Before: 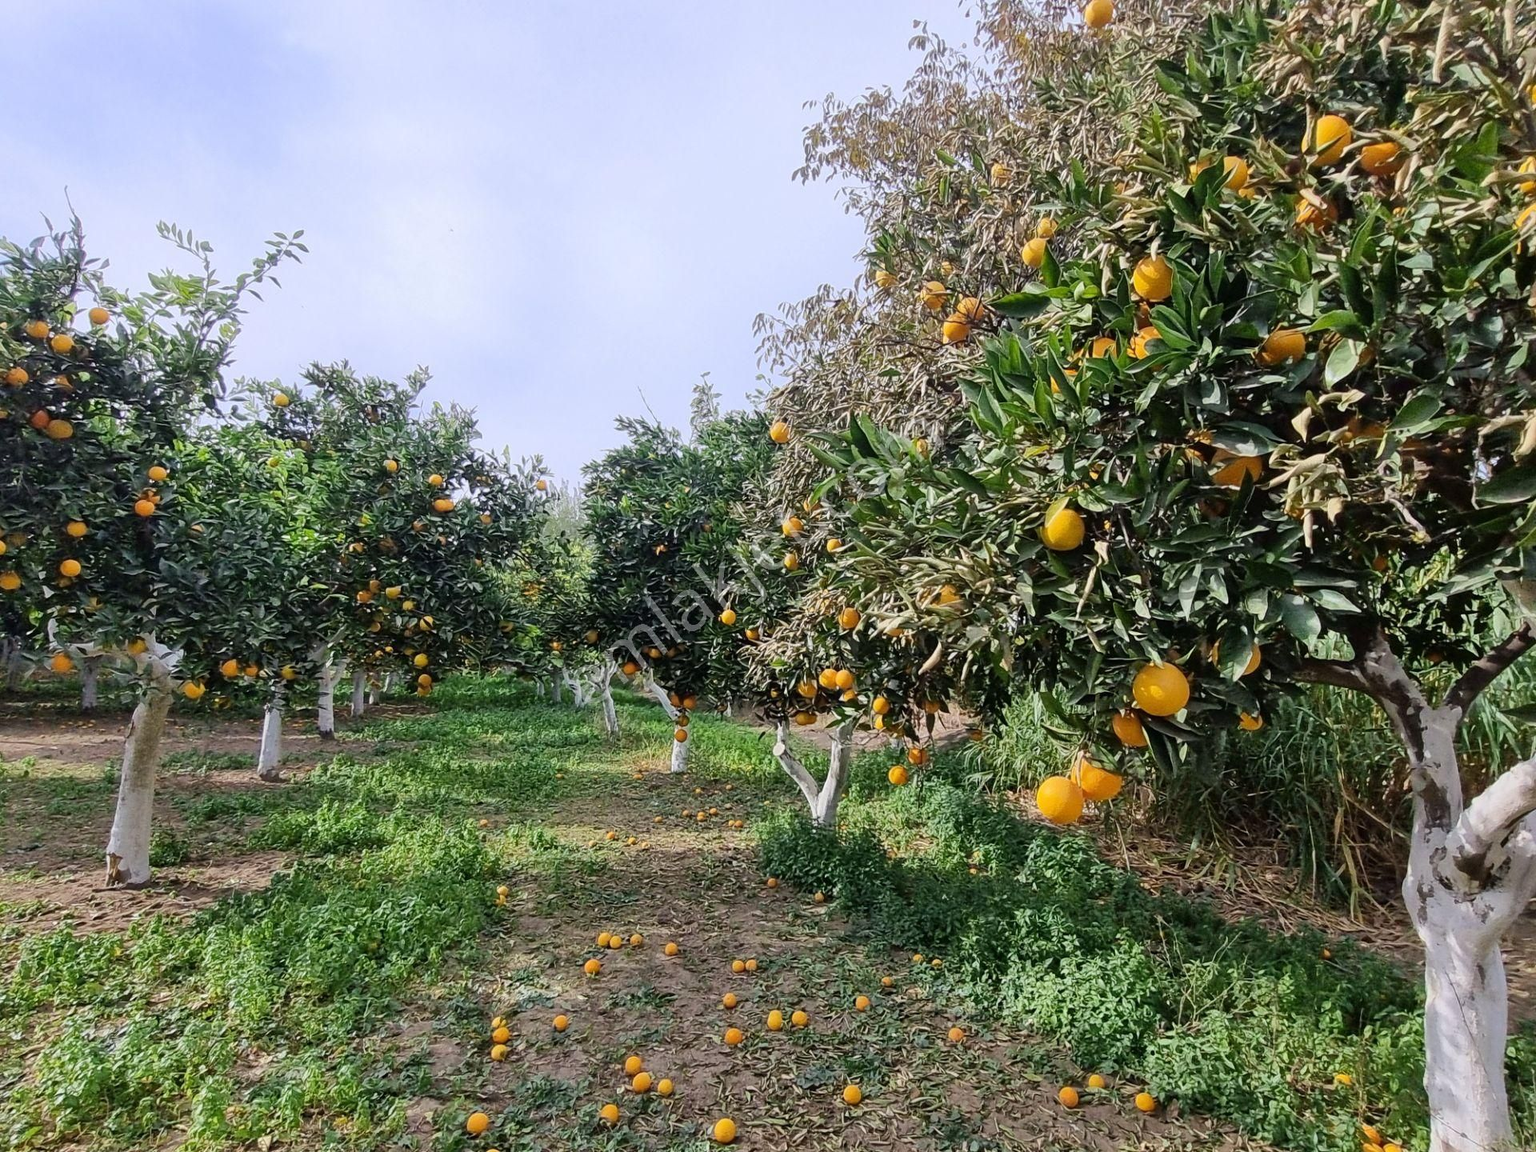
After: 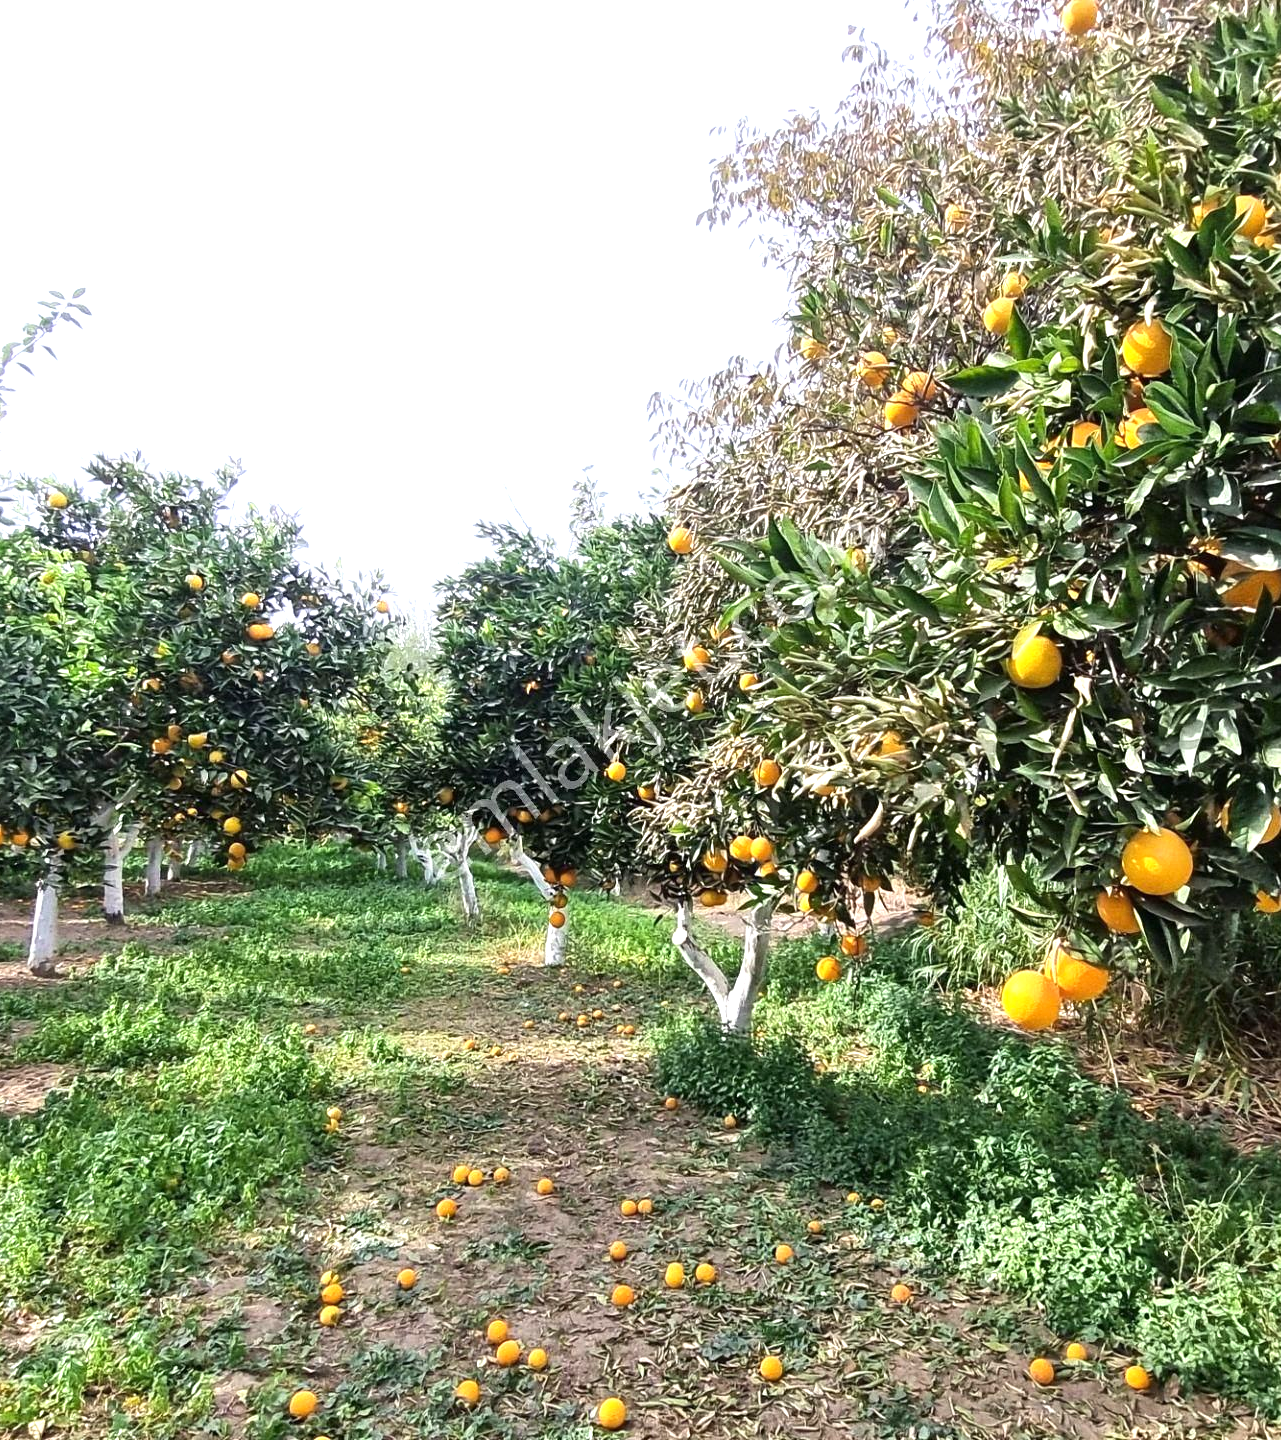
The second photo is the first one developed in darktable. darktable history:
tone equalizer: -8 EV -1.08 EV, -7 EV -1.01 EV, -6 EV -0.839 EV, -5 EV -0.559 EV, -3 EV 0.593 EV, -2 EV 0.866 EV, -1 EV 0.987 EV, +0 EV 1.06 EV, smoothing diameter 24.94%, edges refinement/feathering 13.28, preserve details guided filter
crop and rotate: left 15.352%, right 17.89%
